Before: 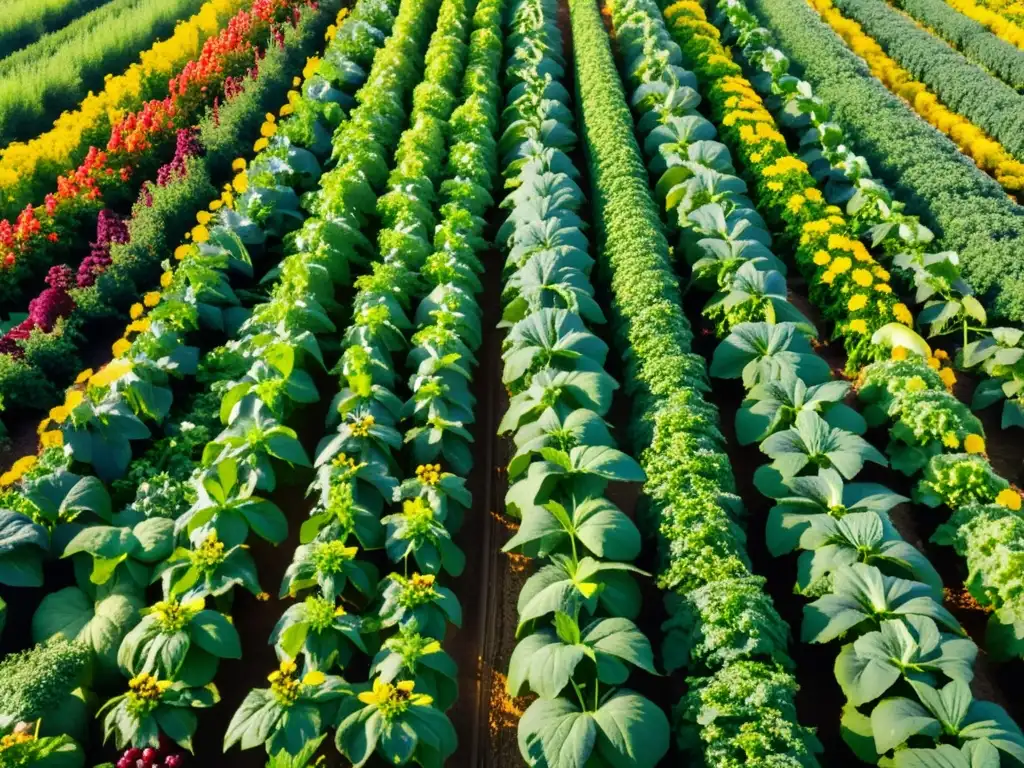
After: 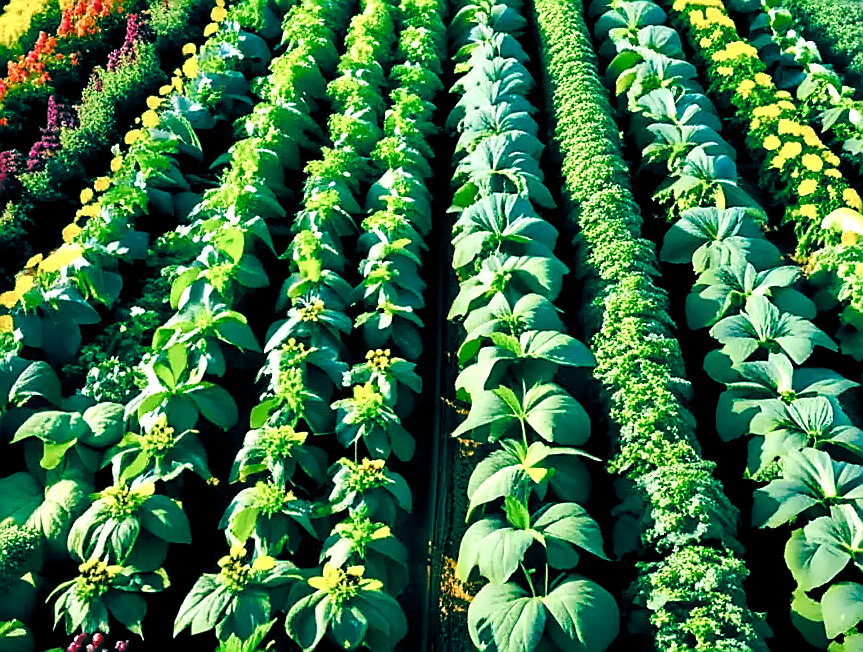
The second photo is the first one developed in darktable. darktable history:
color balance rgb: global offset › luminance -0.533%, global offset › chroma 0.904%, global offset › hue 176.01°, perceptual saturation grading › global saturation 20%, perceptual saturation grading › highlights -50.327%, perceptual saturation grading › shadows 31.199%, perceptual brilliance grading › global brilliance 9.519%, global vibrance 26.516%, contrast 6.068%
sharpen: radius 1.404, amount 1.245, threshold 0.726
crop and rotate: left 4.969%, top 15.086%, right 10.683%
